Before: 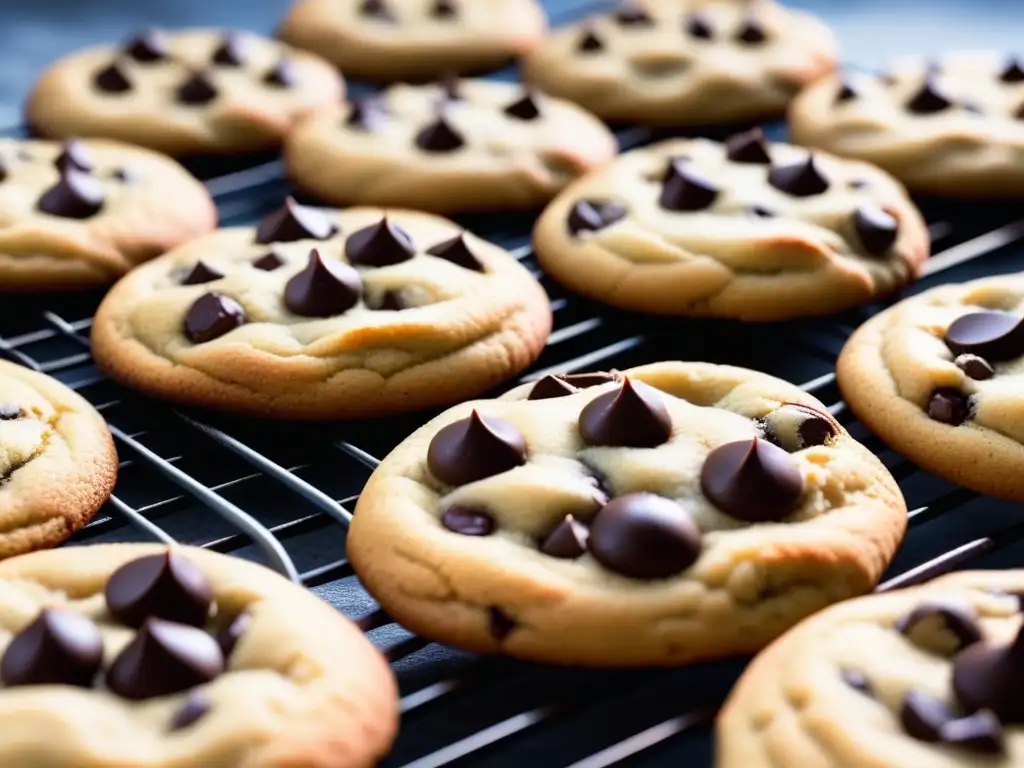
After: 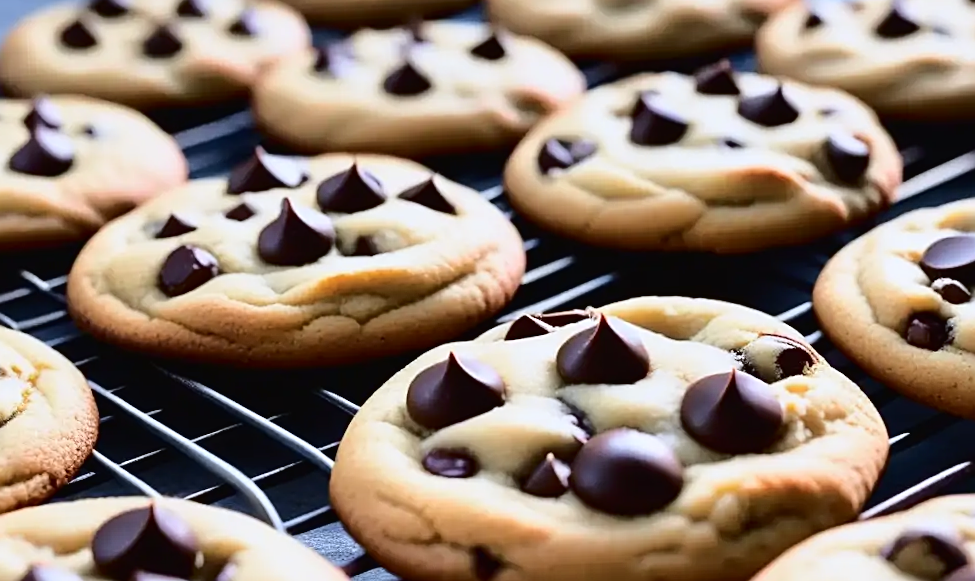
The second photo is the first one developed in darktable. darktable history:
tone equalizer: on, module defaults
sharpen: on, module defaults
rotate and perspective: rotation -2.12°, lens shift (vertical) 0.009, lens shift (horizontal) -0.008, automatic cropping original format, crop left 0.036, crop right 0.964, crop top 0.05, crop bottom 0.959
crop and rotate: top 5.667%, bottom 14.937%
tone curve: curves: ch0 [(0.003, 0.015) (0.104, 0.07) (0.239, 0.201) (0.327, 0.317) (0.401, 0.443) (0.495, 0.55) (0.65, 0.68) (0.832, 0.858) (1, 0.977)]; ch1 [(0, 0) (0.161, 0.092) (0.35, 0.33) (0.379, 0.401) (0.447, 0.476) (0.495, 0.499) (0.515, 0.518) (0.55, 0.557) (0.621, 0.615) (0.718, 0.734) (1, 1)]; ch2 [(0, 0) (0.359, 0.372) (0.437, 0.437) (0.502, 0.501) (0.534, 0.537) (0.599, 0.586) (1, 1)], color space Lab, independent channels, preserve colors none
white balance: red 0.967, blue 1.049
